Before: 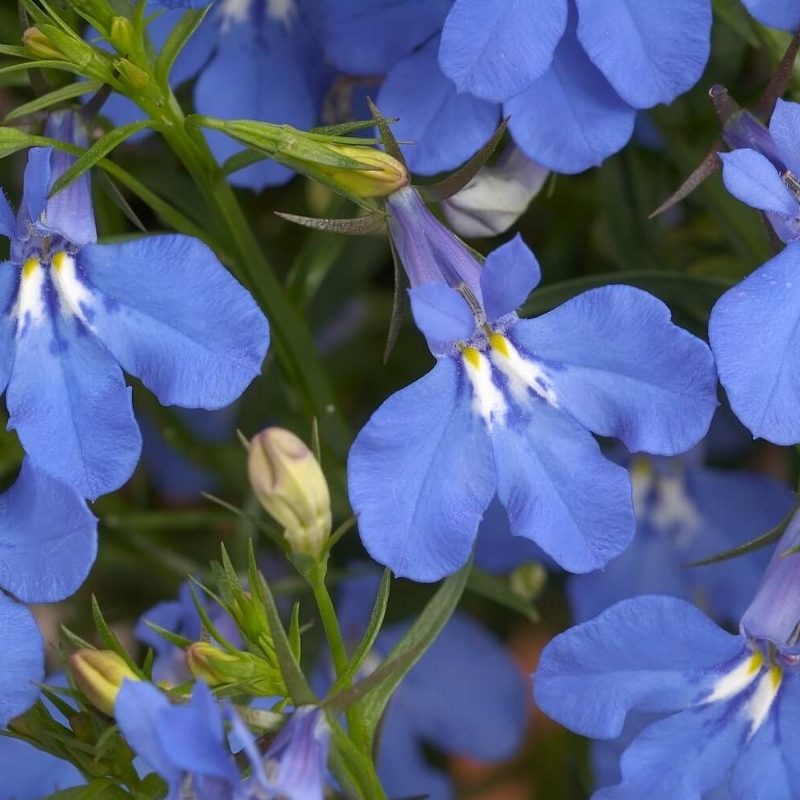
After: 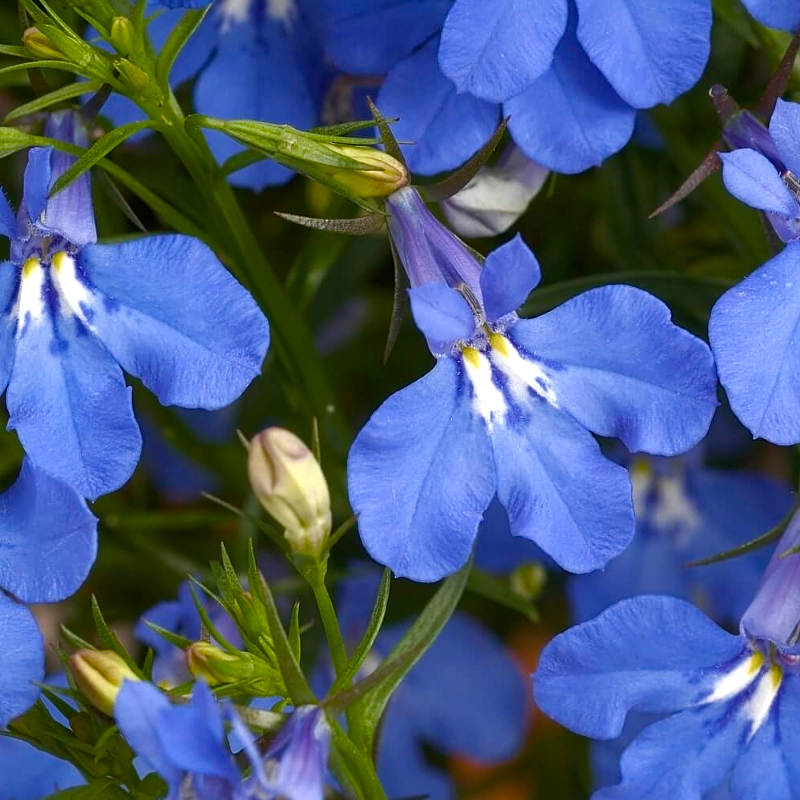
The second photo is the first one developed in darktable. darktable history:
color balance rgb: perceptual saturation grading › highlights -29.58%, perceptual saturation grading › mid-tones 29.47%, perceptual saturation grading › shadows 59.73%, perceptual brilliance grading › global brilliance -17.79%, perceptual brilliance grading › highlights 28.73%, global vibrance 15.44%
sharpen: amount 0.2
